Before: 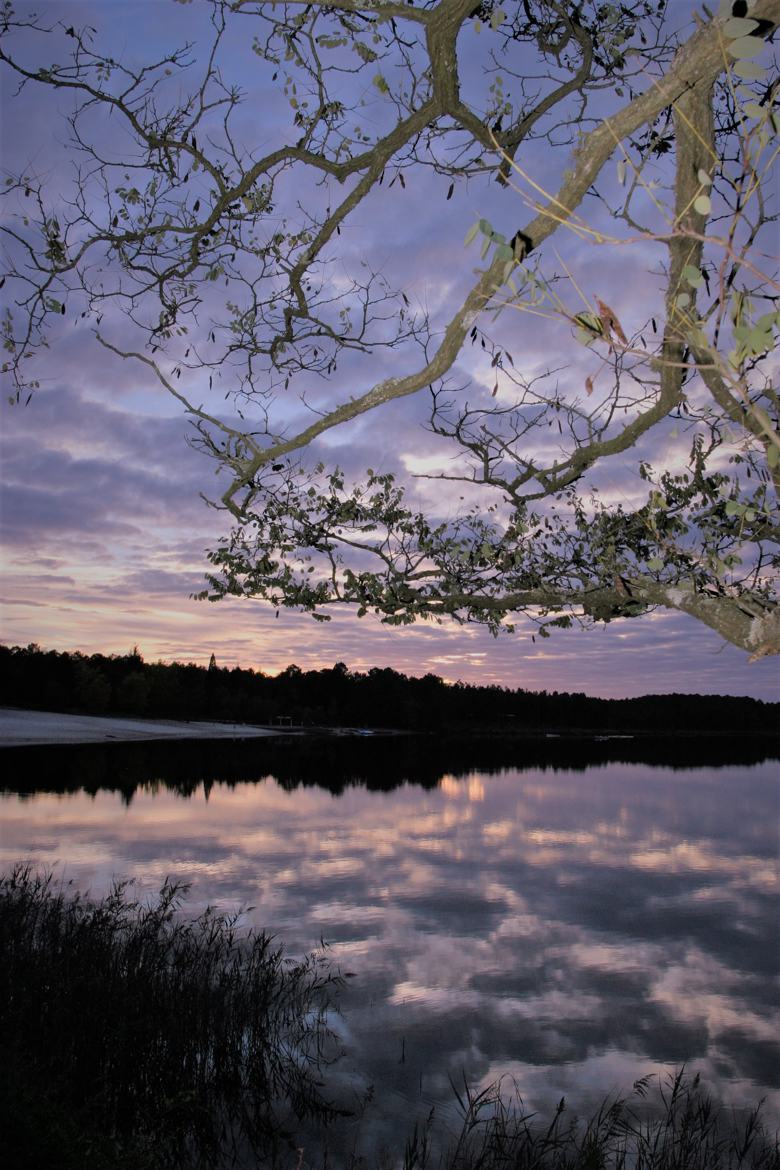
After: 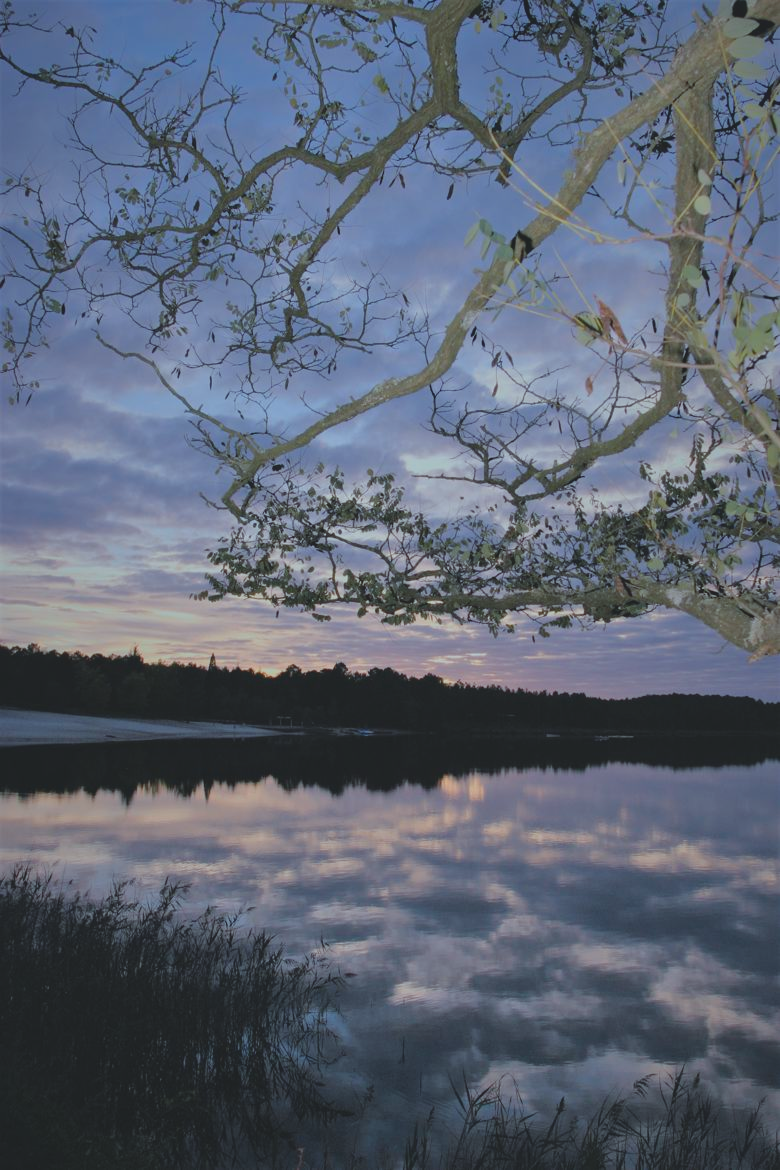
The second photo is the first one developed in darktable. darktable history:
color correction: highlights a* -13.21, highlights b* -18.1, saturation 0.698
color balance rgb: power › hue 316.2°, highlights gain › luminance 5.631%, highlights gain › chroma 2.518%, highlights gain › hue 87.62°, global offset › luminance 0.709%, perceptual saturation grading › global saturation 24.942%, global vibrance 23.523%, contrast -24.542%
